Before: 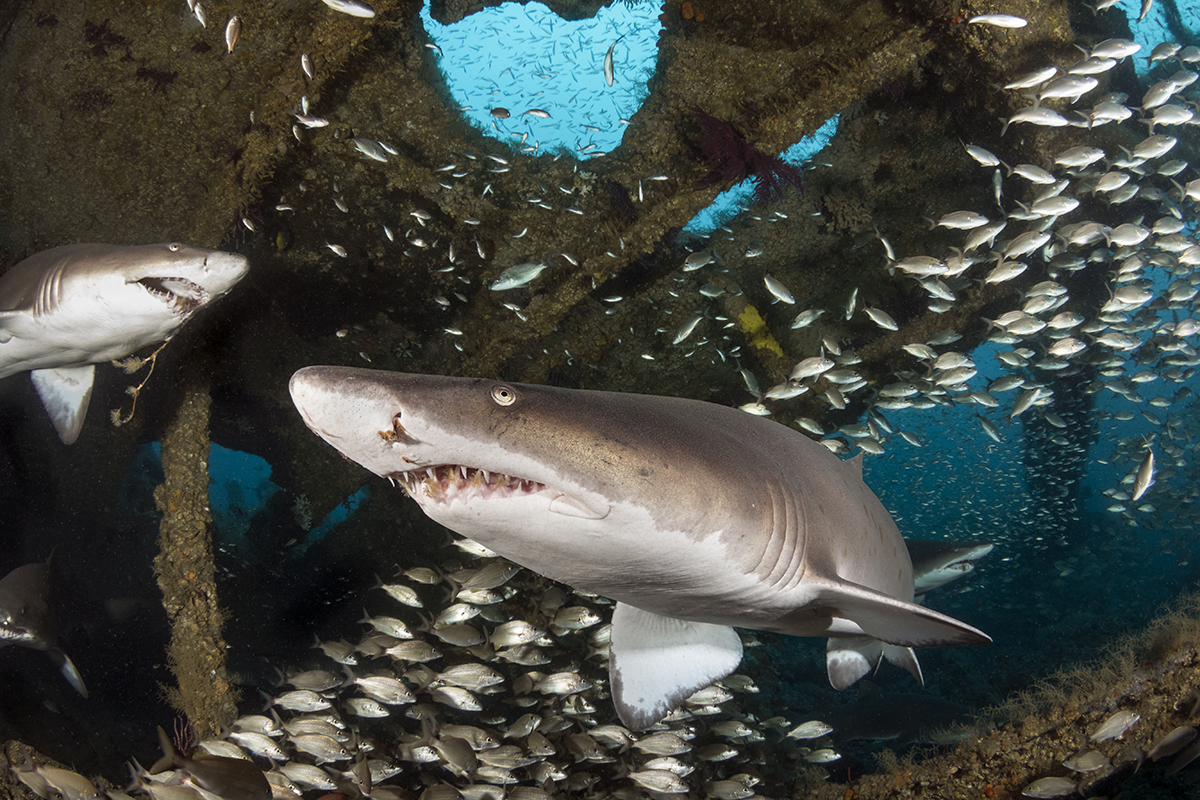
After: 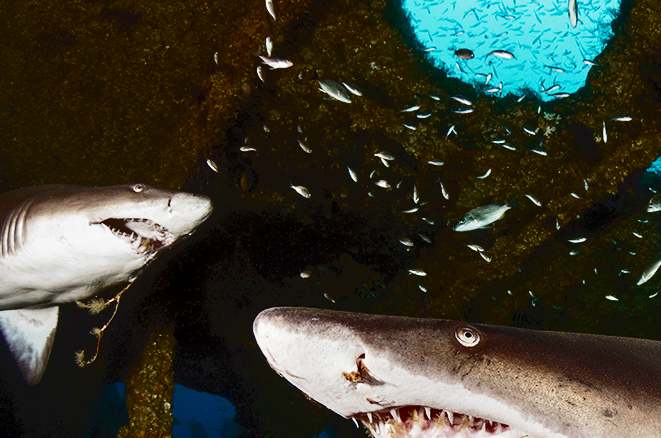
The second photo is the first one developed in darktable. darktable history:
crop and rotate: left 3.029%, top 7.604%, right 41.837%, bottom 37.626%
base curve: curves: ch0 [(0, 0) (0.028, 0.03) (0.121, 0.232) (0.46, 0.748) (0.859, 0.968) (1, 1)], preserve colors none
color zones: curves: ch0 [(0.068, 0.464) (0.25, 0.5) (0.48, 0.508) (0.75, 0.536) (0.886, 0.476) (0.967, 0.456)]; ch1 [(0.066, 0.456) (0.25, 0.5) (0.616, 0.508) (0.746, 0.56) (0.934, 0.444)]
tone curve: curves: ch0 [(0, 0) (0.003, 0.054) (0.011, 0.058) (0.025, 0.069) (0.044, 0.087) (0.069, 0.1) (0.1, 0.123) (0.136, 0.152) (0.177, 0.183) (0.224, 0.234) (0.277, 0.291) (0.335, 0.367) (0.399, 0.441) (0.468, 0.524) (0.543, 0.6) (0.623, 0.673) (0.709, 0.744) (0.801, 0.812) (0.898, 0.89) (1, 1)], color space Lab, independent channels
contrast brightness saturation: brightness -0.51
